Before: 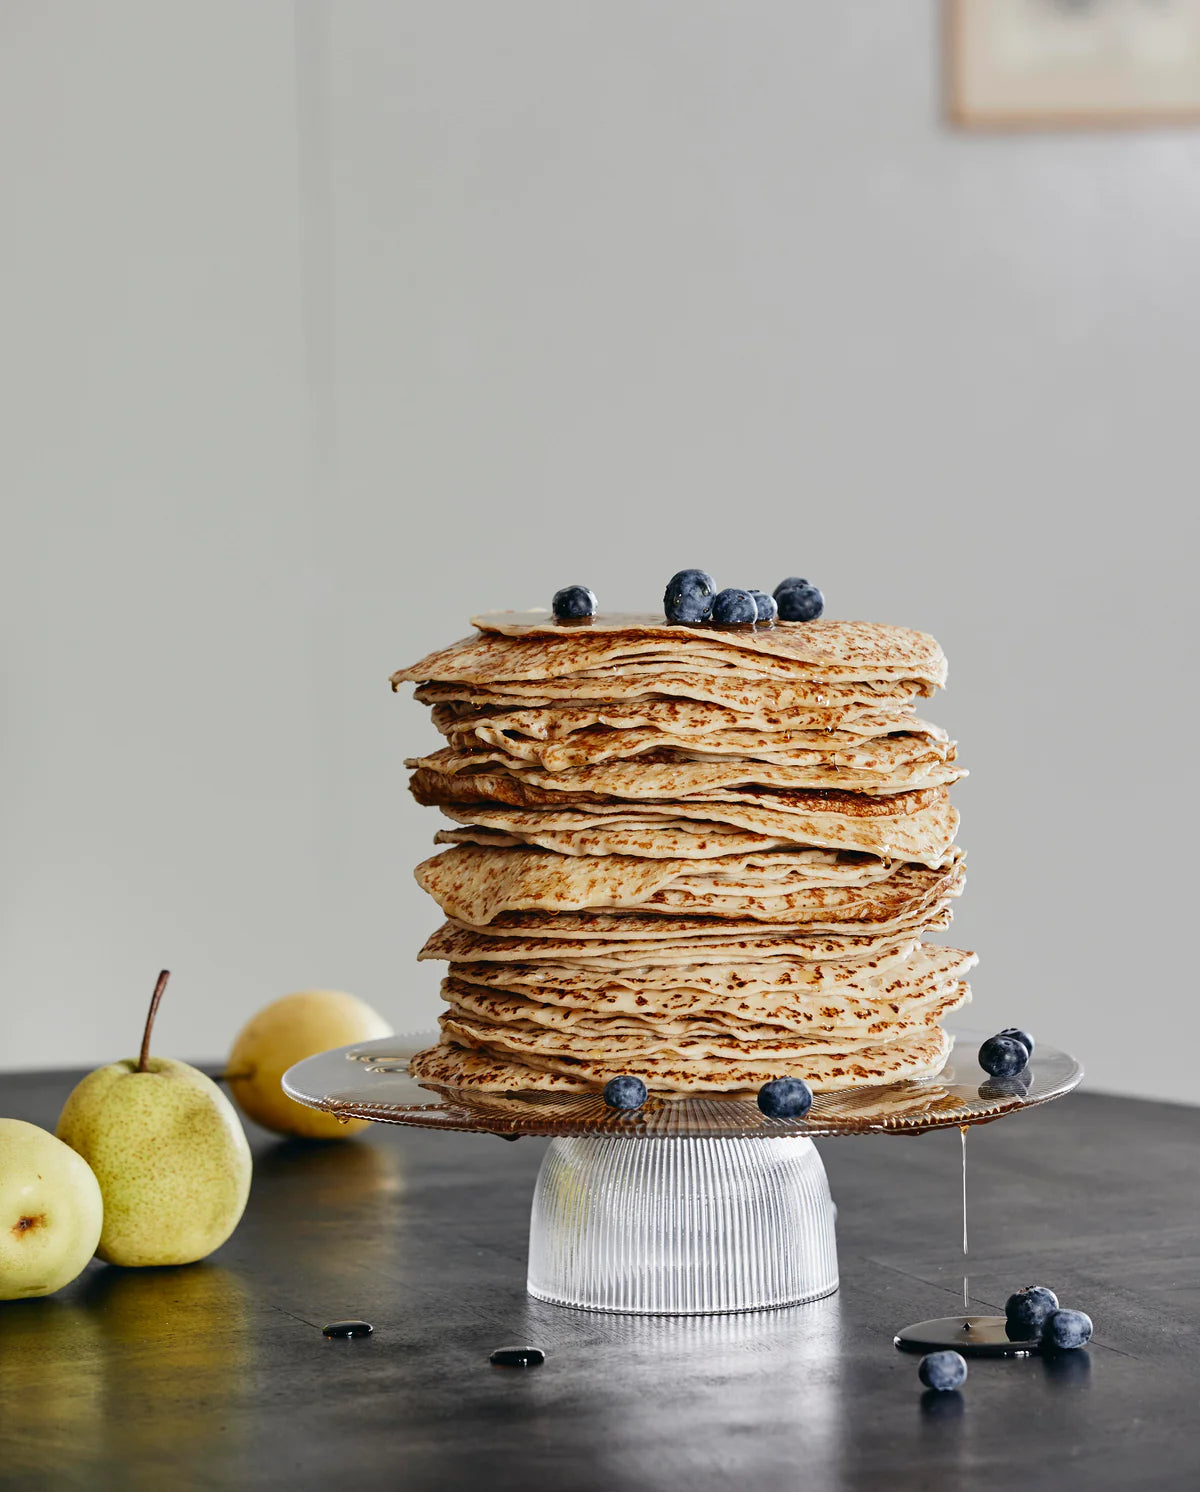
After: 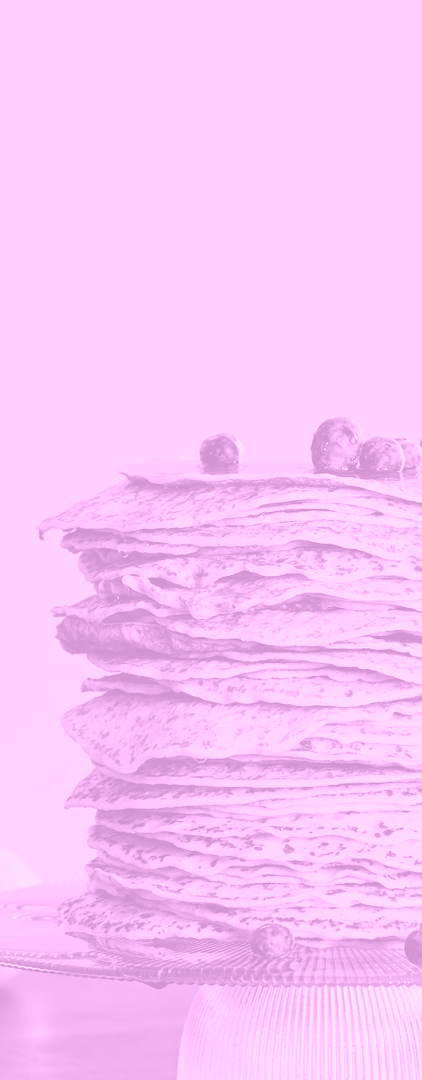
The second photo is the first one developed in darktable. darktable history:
colorize: hue 331.2°, saturation 75%, source mix 30.28%, lightness 70.52%, version 1
crop and rotate: left 29.476%, top 10.214%, right 35.32%, bottom 17.333%
